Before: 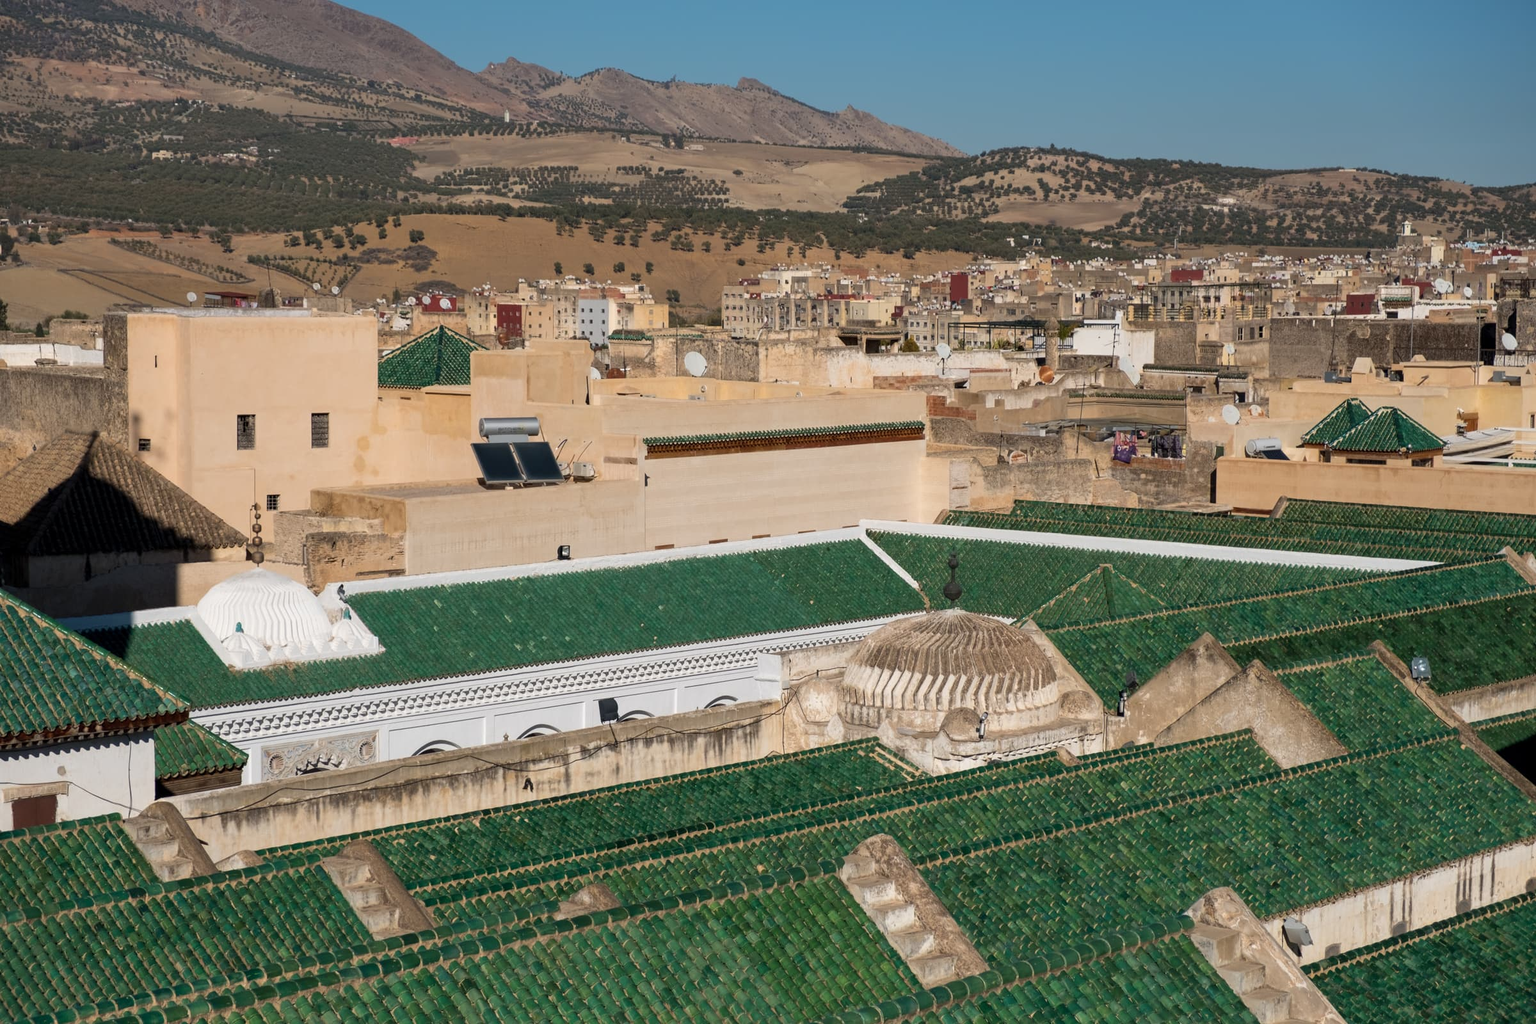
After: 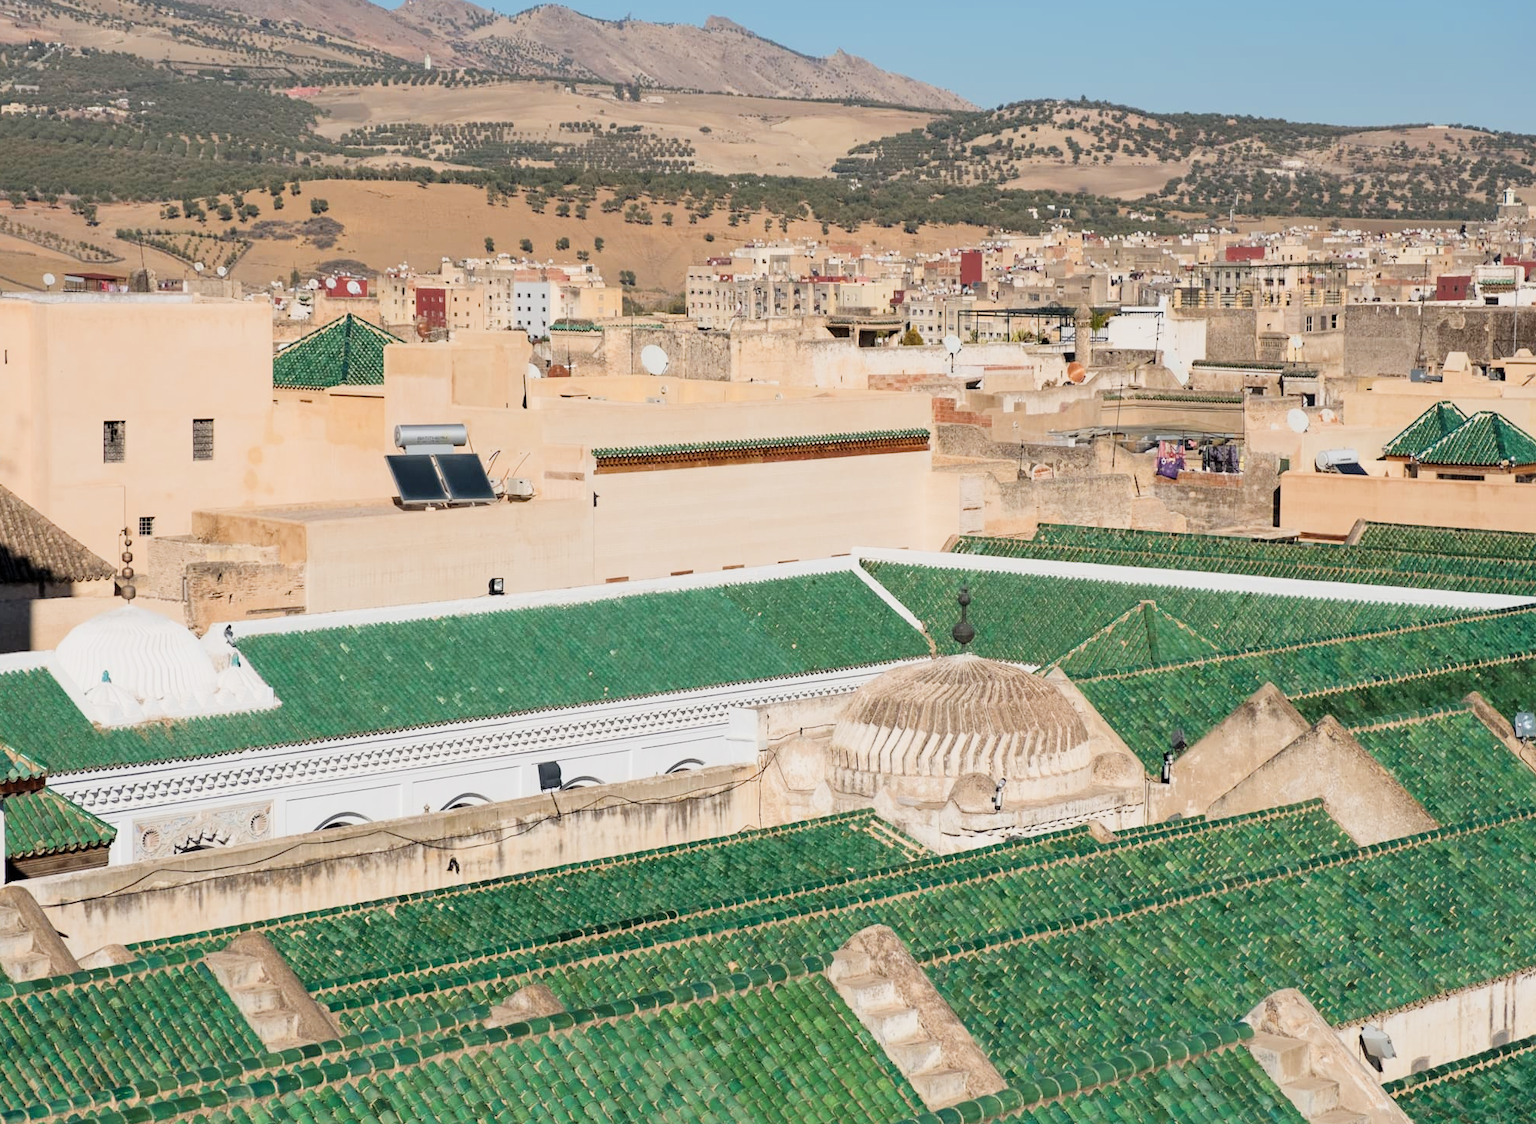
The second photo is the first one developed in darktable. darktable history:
crop: left 9.842%, top 6.323%, right 6.948%, bottom 2.24%
exposure: black level correction 0, exposure 1.2 EV, compensate highlight preservation false
filmic rgb: black relative exposure -16 EV, white relative exposure 6.17 EV, hardness 5.22
sharpen: radius 5.339, amount 0.311, threshold 26.815
